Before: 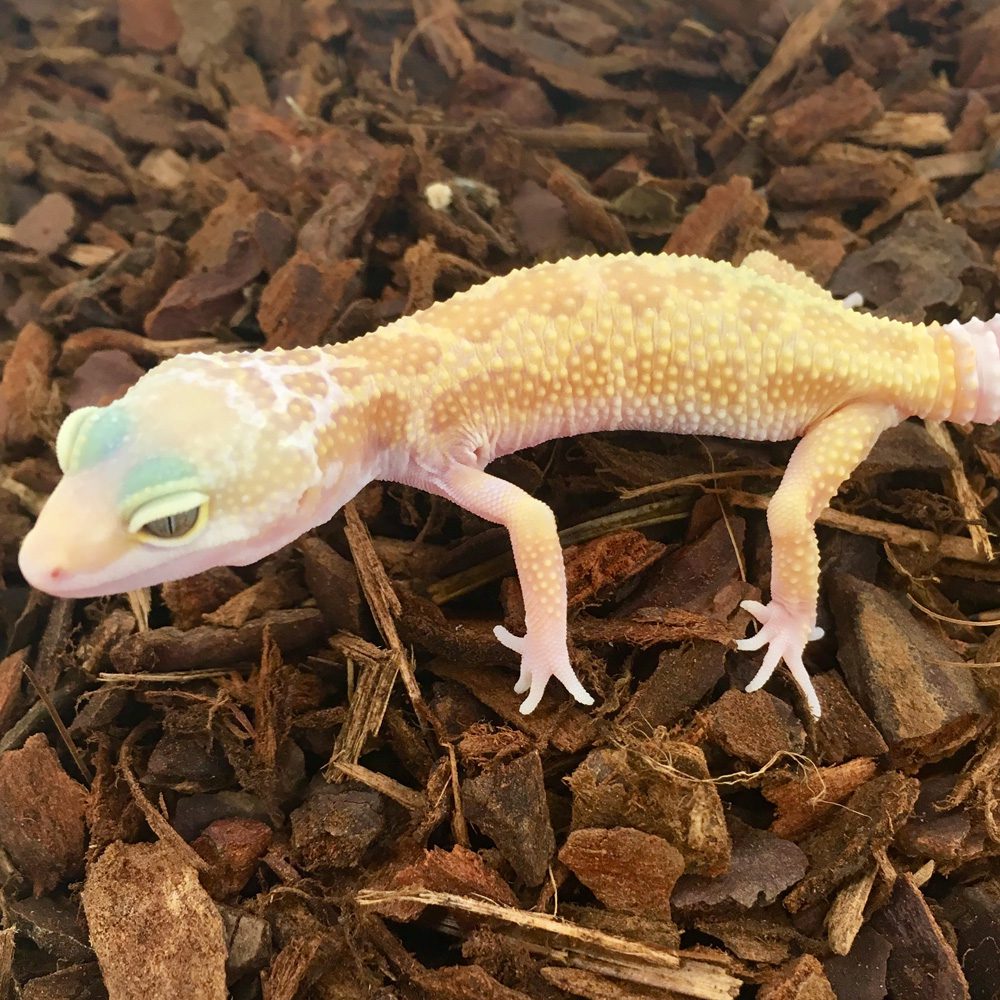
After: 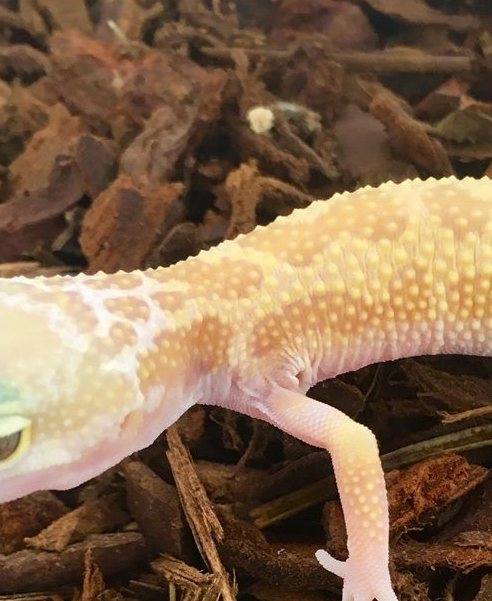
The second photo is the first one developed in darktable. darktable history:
crop: left 17.835%, top 7.675%, right 32.881%, bottom 32.213%
